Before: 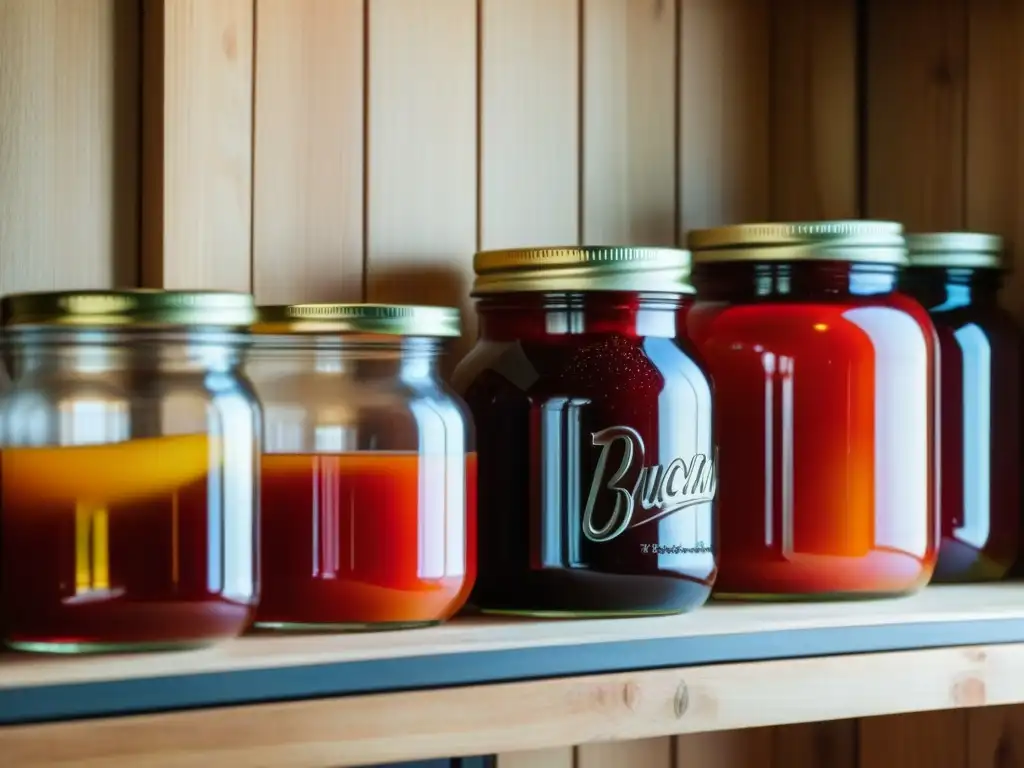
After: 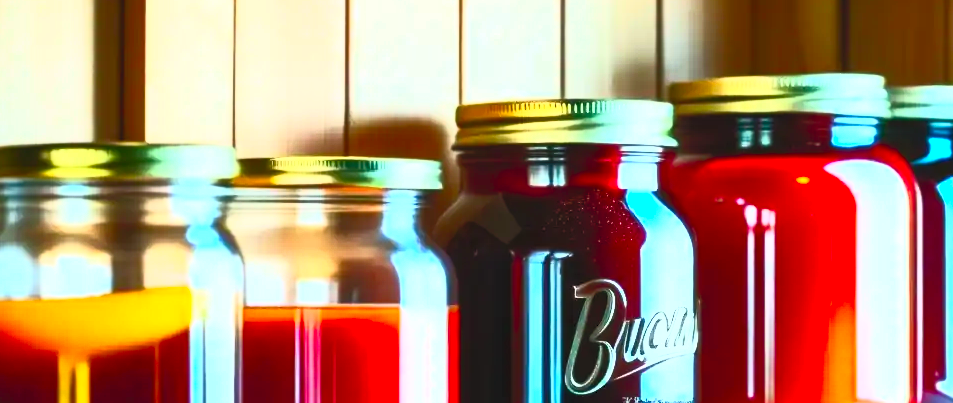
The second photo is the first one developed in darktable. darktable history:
crop: left 1.817%, top 19.22%, right 5.06%, bottom 28.192%
contrast brightness saturation: contrast 0.991, brightness 0.989, saturation 0.981
